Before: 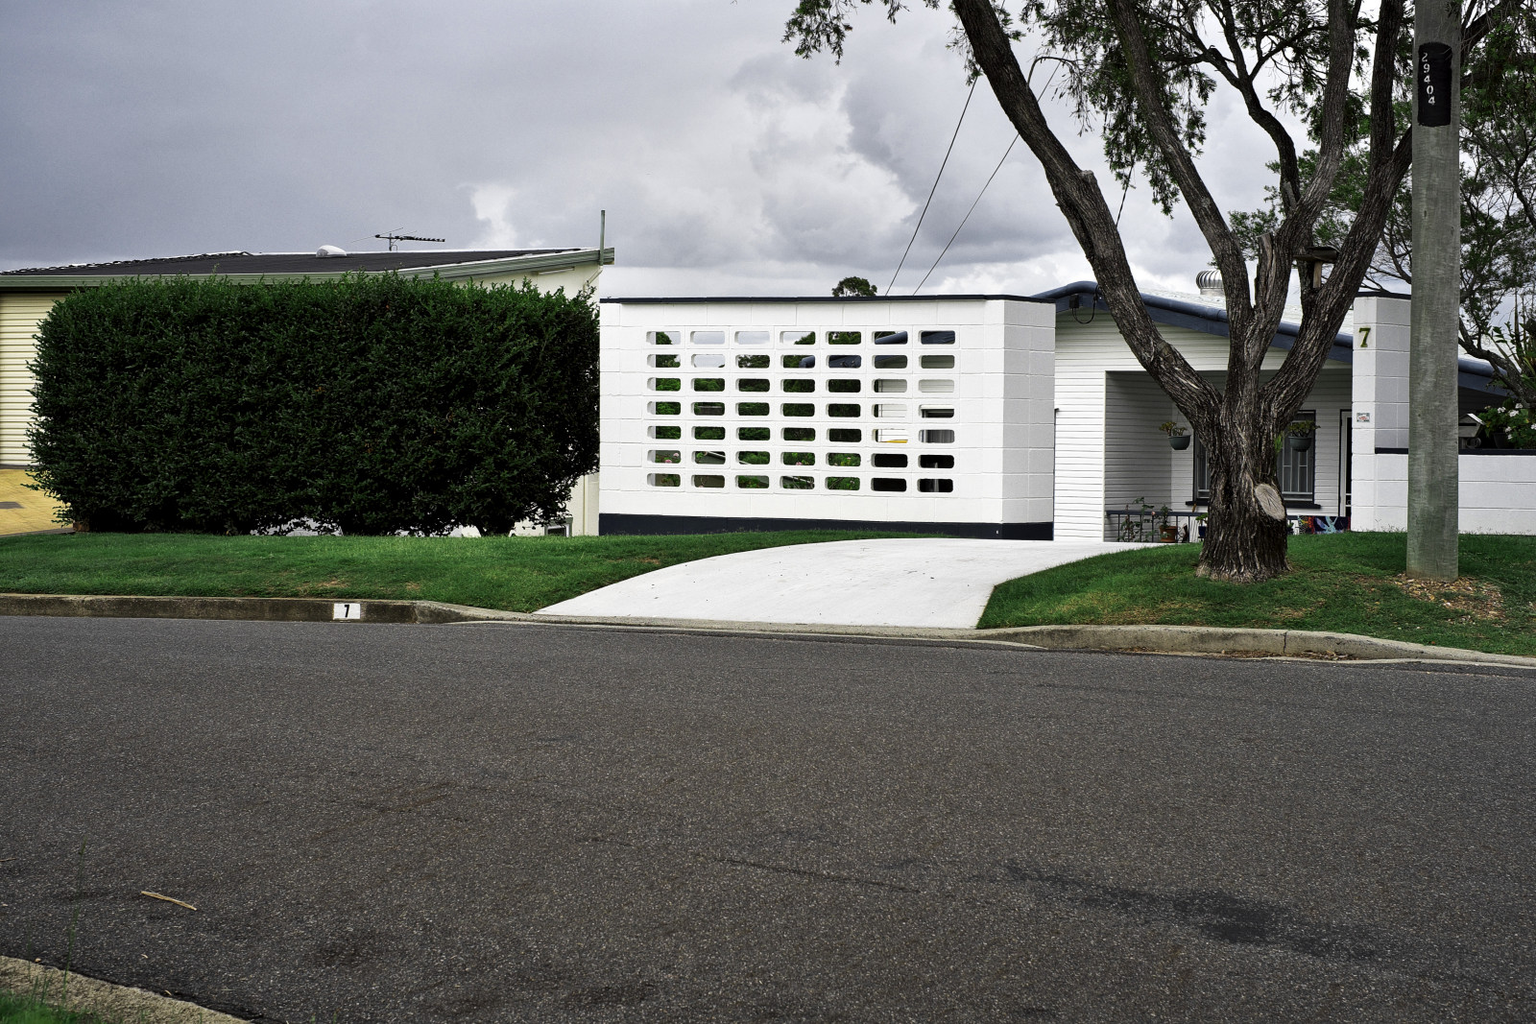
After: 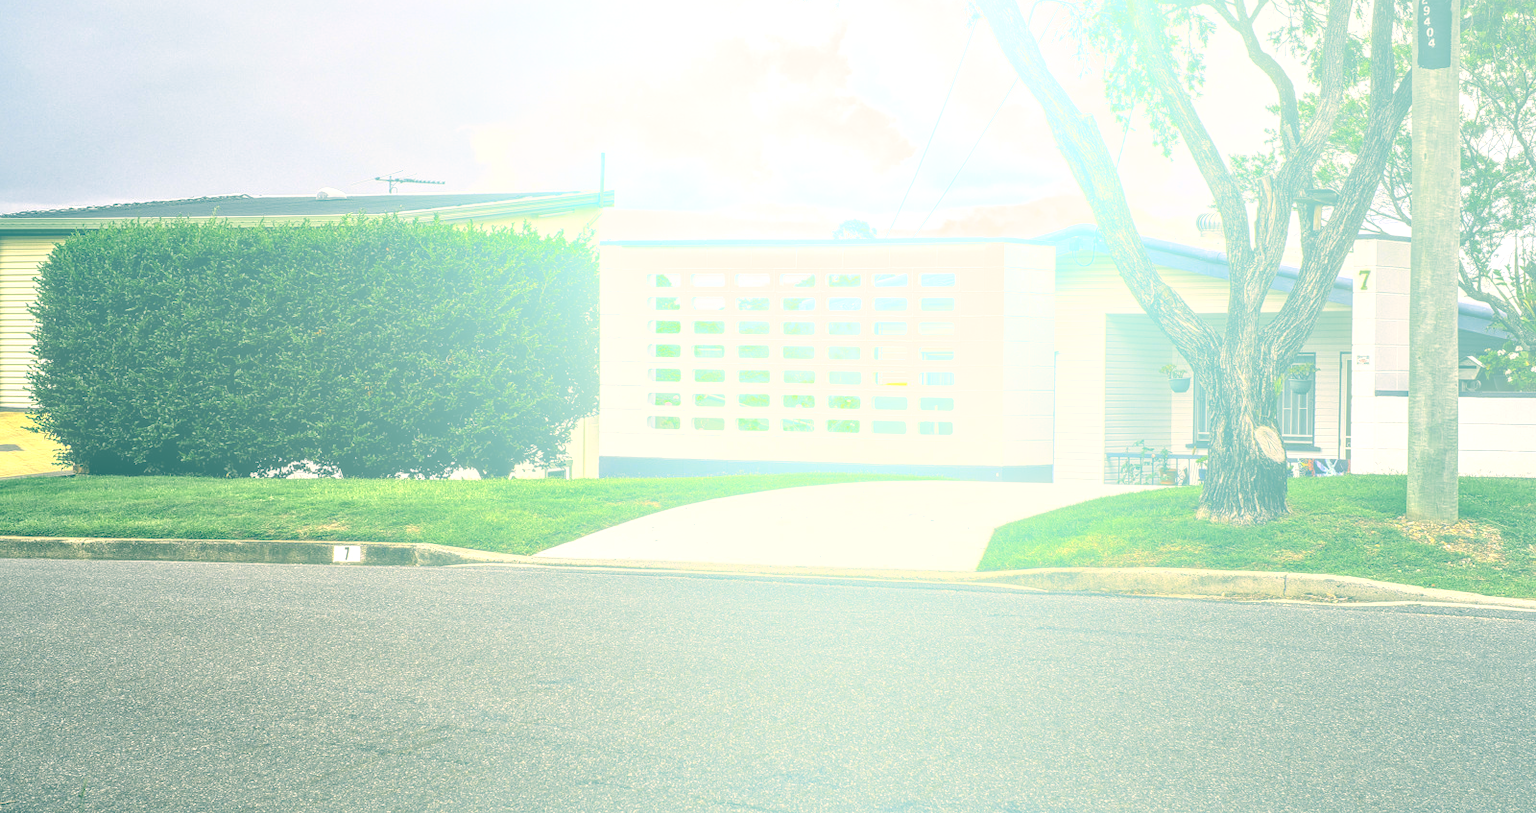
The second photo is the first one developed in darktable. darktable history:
local contrast: highlights 115%, shadows 42%, detail 293%
color calibration: x 0.38, y 0.39, temperature 4086.04 K
exposure: compensate highlight preservation false
crop and rotate: top 5.667%, bottom 14.937%
color correction: highlights a* 5.3, highlights b* 24.26, shadows a* -15.58, shadows b* 4.02
bloom: size 70%, threshold 25%, strength 70%
base curve: preserve colors none
